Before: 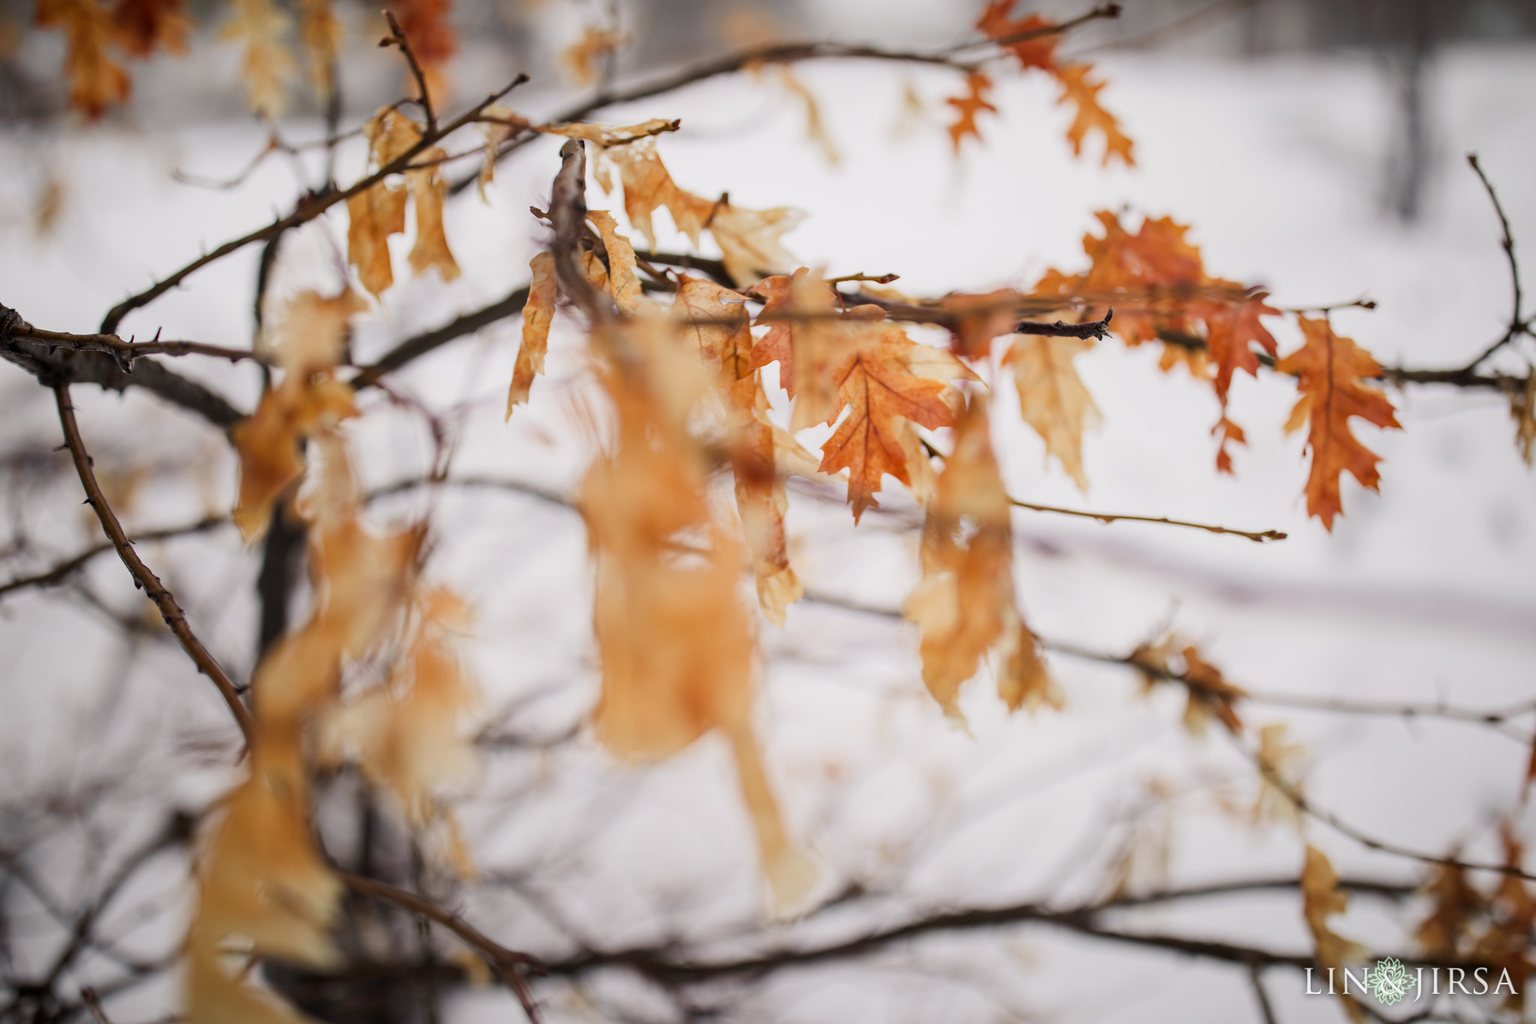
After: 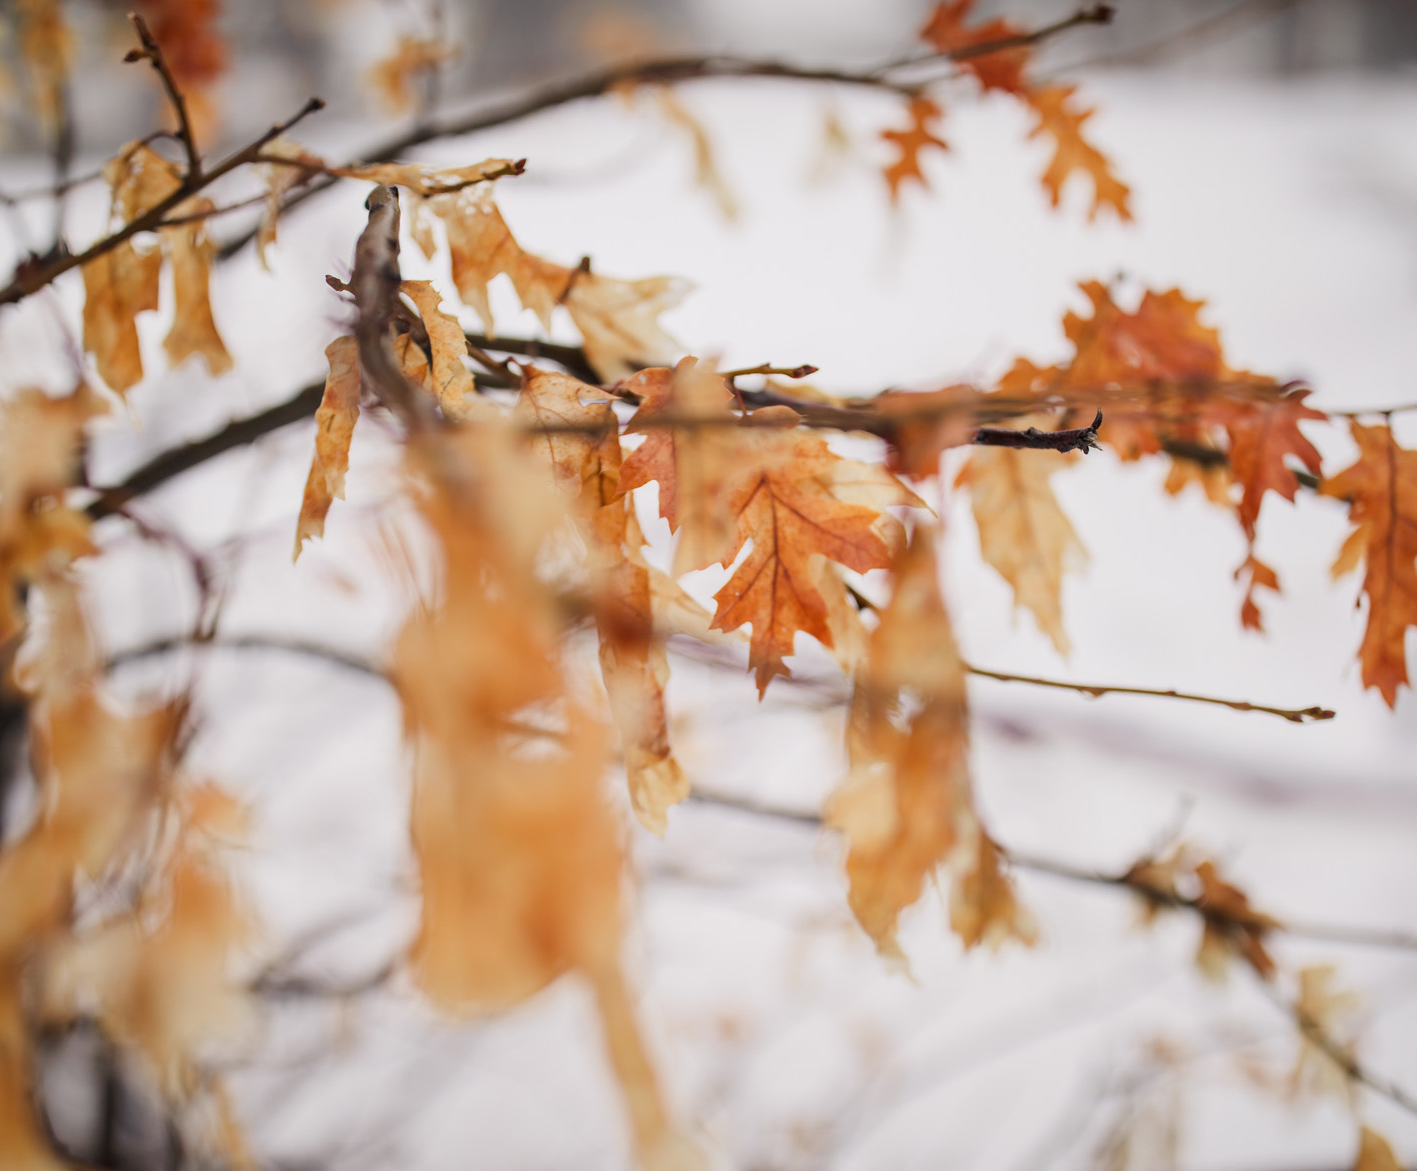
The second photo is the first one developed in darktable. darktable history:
crop: left 18.65%, right 12.156%, bottom 14.212%
